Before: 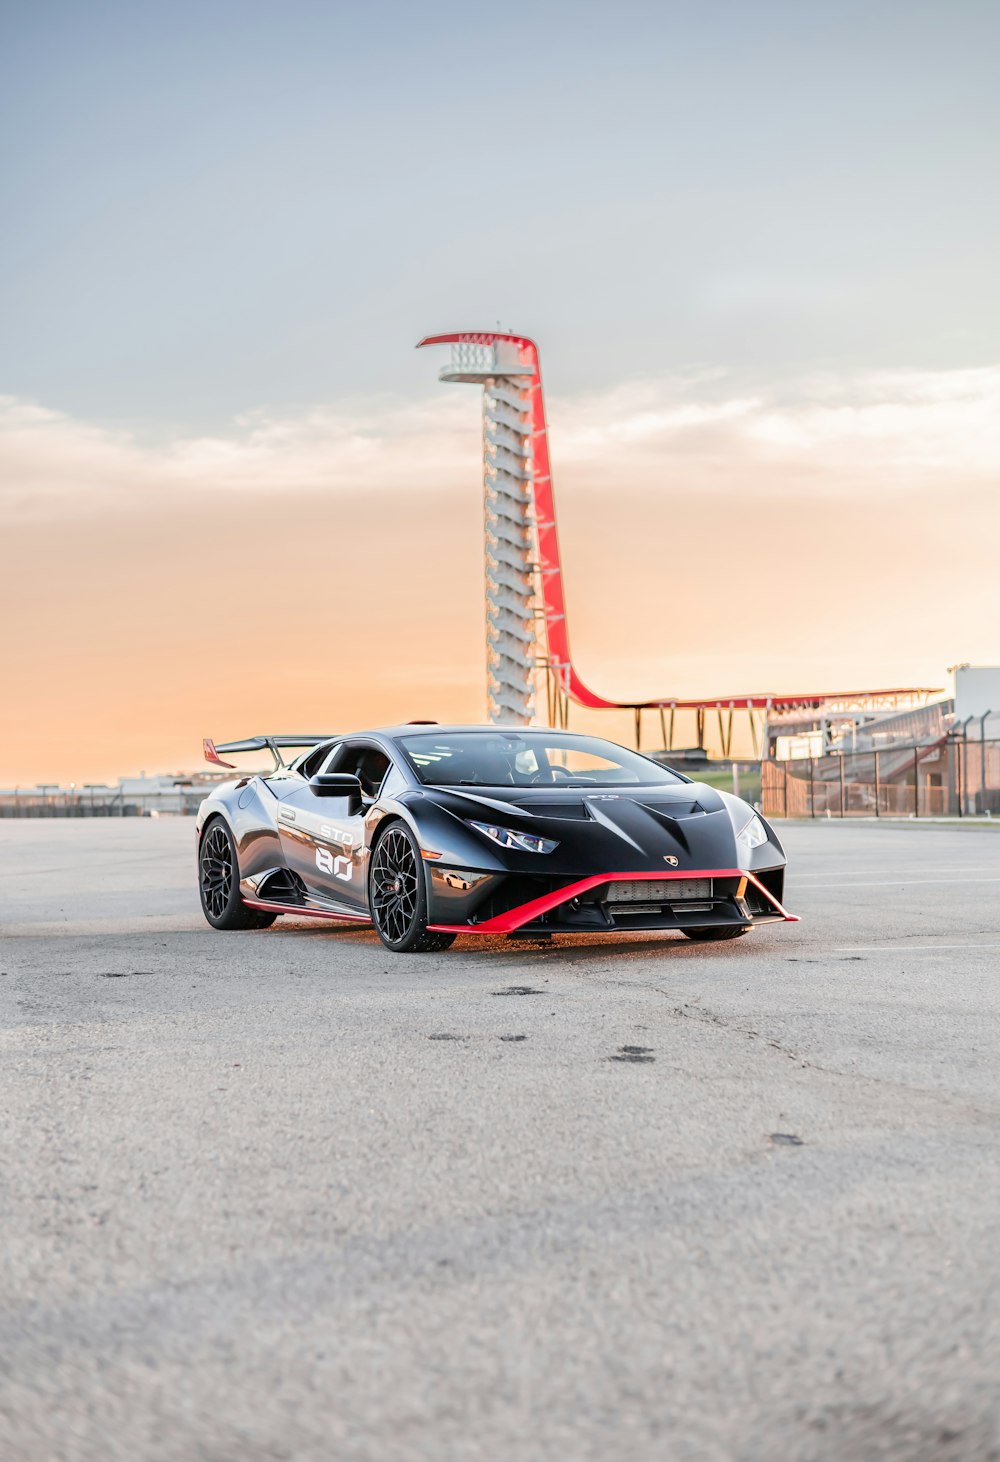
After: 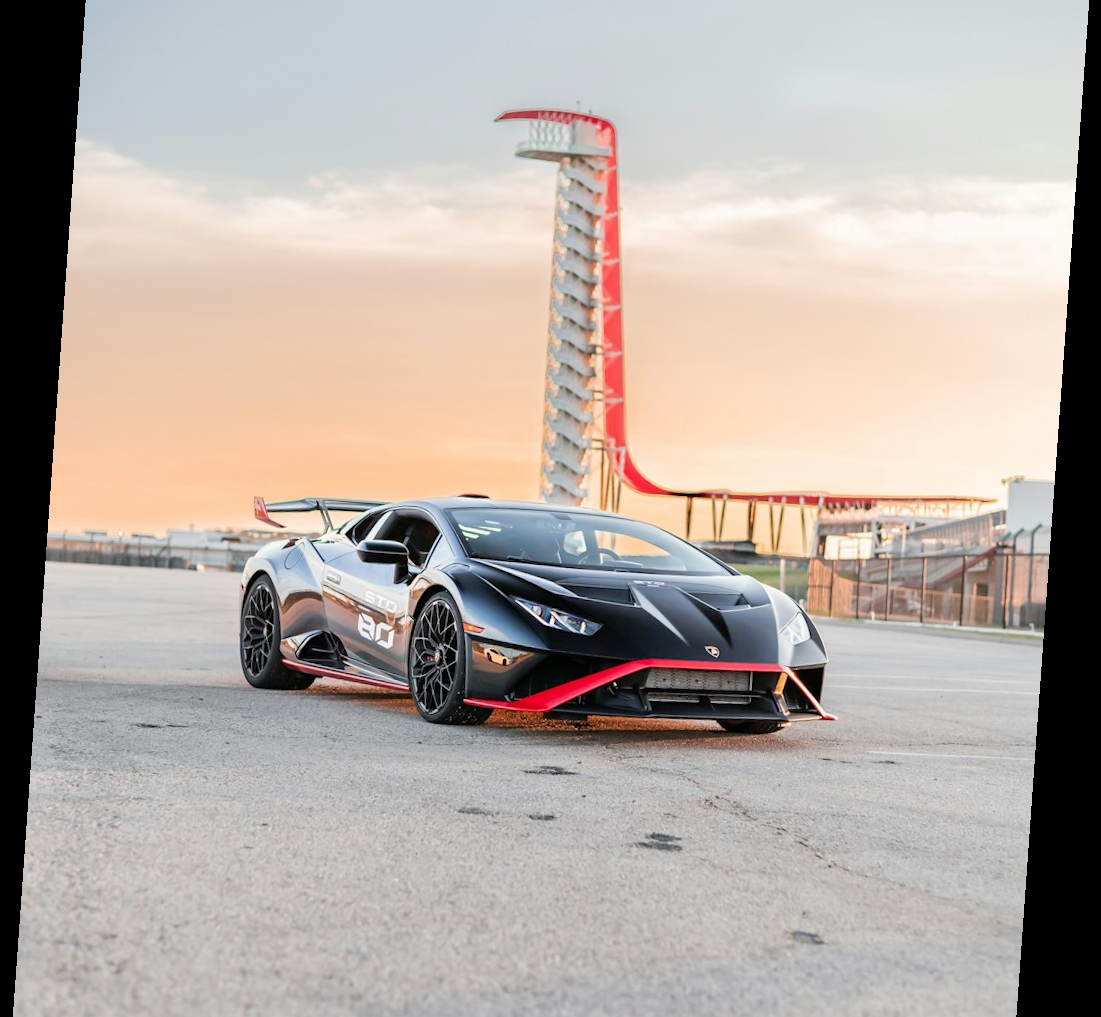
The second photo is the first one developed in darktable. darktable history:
rotate and perspective: rotation 4.1°, automatic cropping off
crop: top 16.727%, bottom 16.727%
